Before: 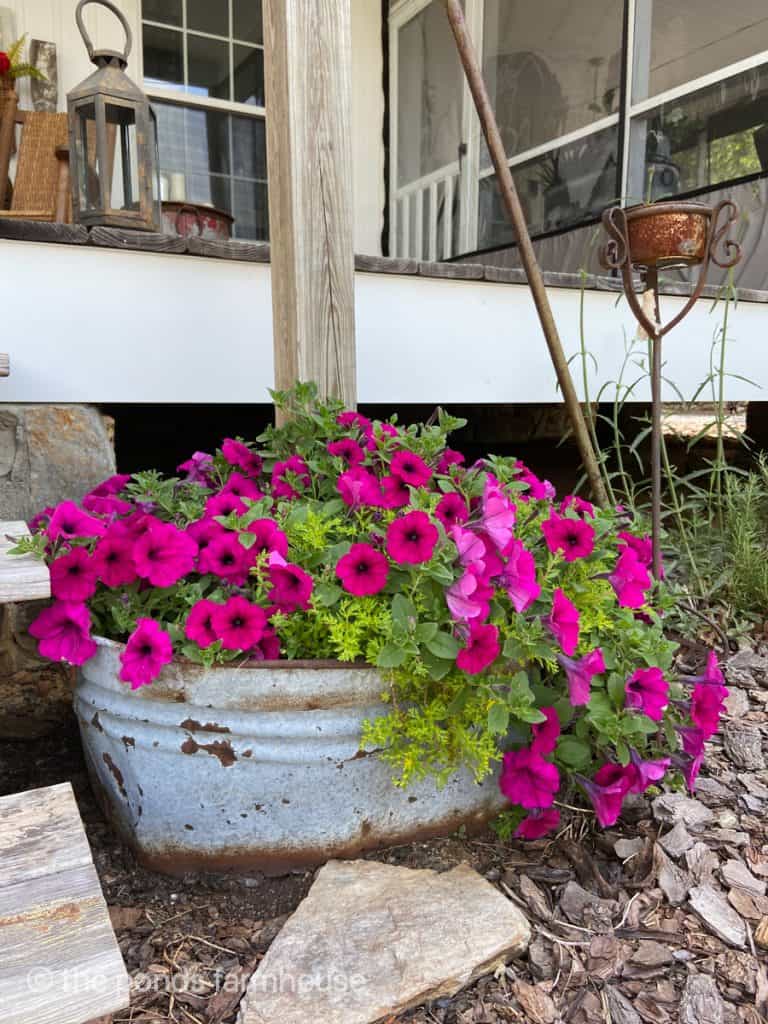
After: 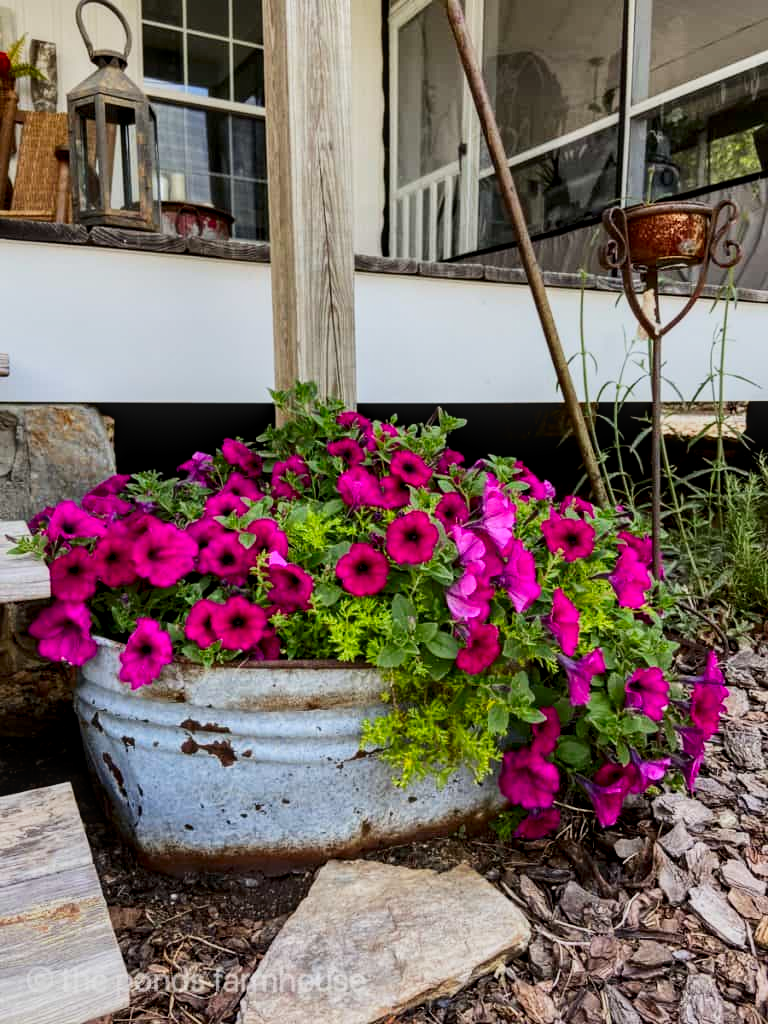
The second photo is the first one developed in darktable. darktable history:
filmic rgb: middle gray luminance 18.42%, black relative exposure -9 EV, white relative exposure 3.75 EV, threshold 6 EV, target black luminance 0%, hardness 4.85, latitude 67.35%, contrast 0.955, highlights saturation mix 20%, shadows ↔ highlights balance 21.36%, add noise in highlights 0, preserve chrominance luminance Y, color science v3 (2019), use custom middle-gray values true, iterations of high-quality reconstruction 0, contrast in highlights soft, enable highlight reconstruction true
local contrast: detail 130%
contrast brightness saturation: contrast 0.19, brightness -0.11, saturation 0.21
